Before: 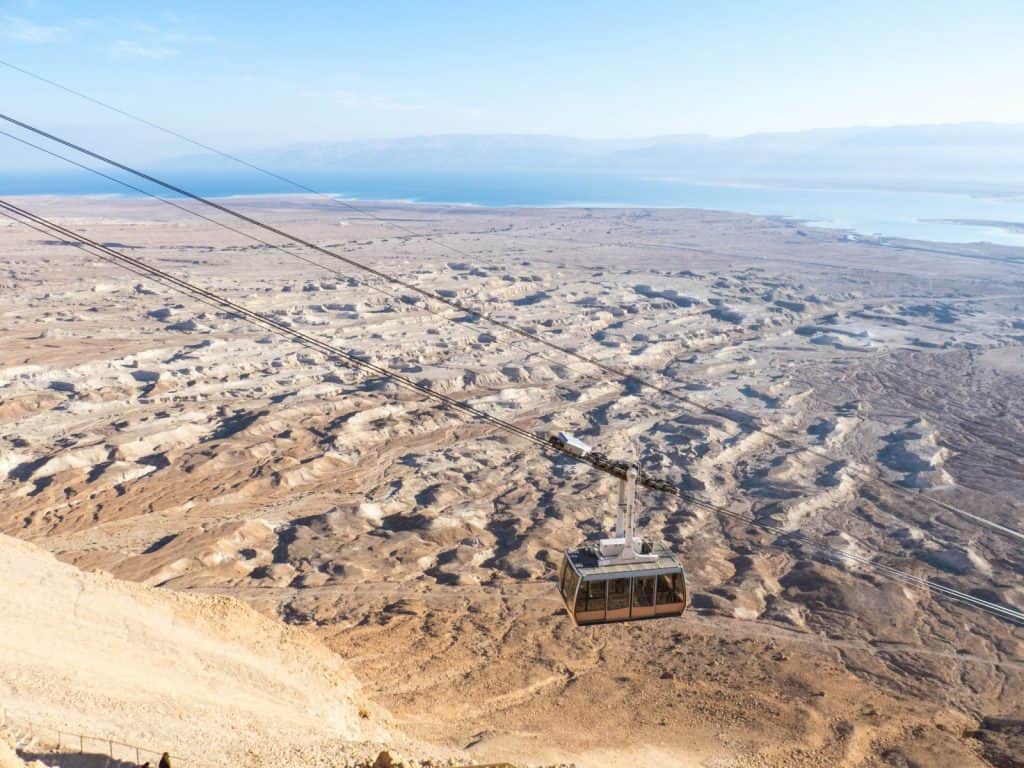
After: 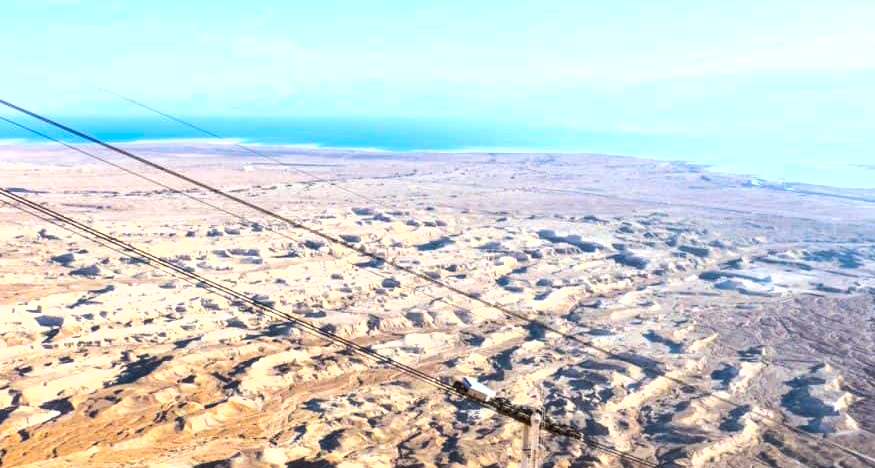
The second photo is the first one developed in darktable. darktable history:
shadows and highlights: shadows 11.38, white point adjustment 1.35, highlights -1.71, shadows color adjustment 99.14%, highlights color adjustment 0.525%, soften with gaussian
crop and rotate: left 9.433%, top 7.236%, right 5.023%, bottom 31.786%
color balance rgb: linear chroma grading › shadows -10.5%, linear chroma grading › global chroma 20.008%, perceptual saturation grading › global saturation 30.258%, perceptual brilliance grading › highlights 18.517%, perceptual brilliance grading › mid-tones 30.772%, perceptual brilliance grading › shadows -31.764%, global vibrance 9.839%
